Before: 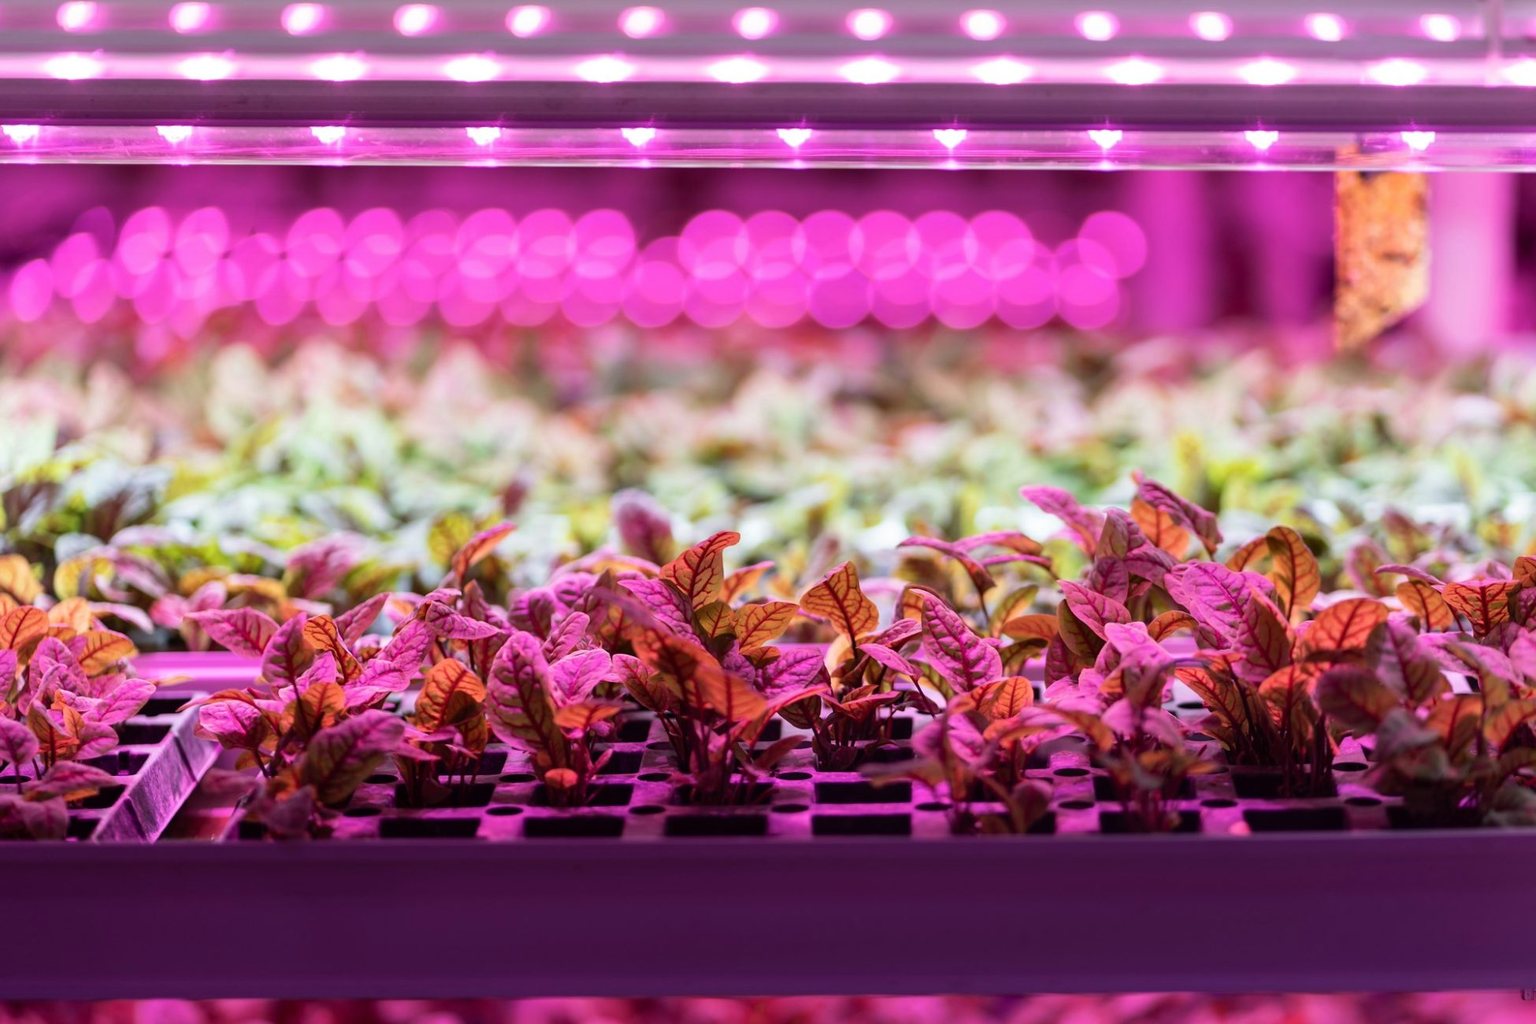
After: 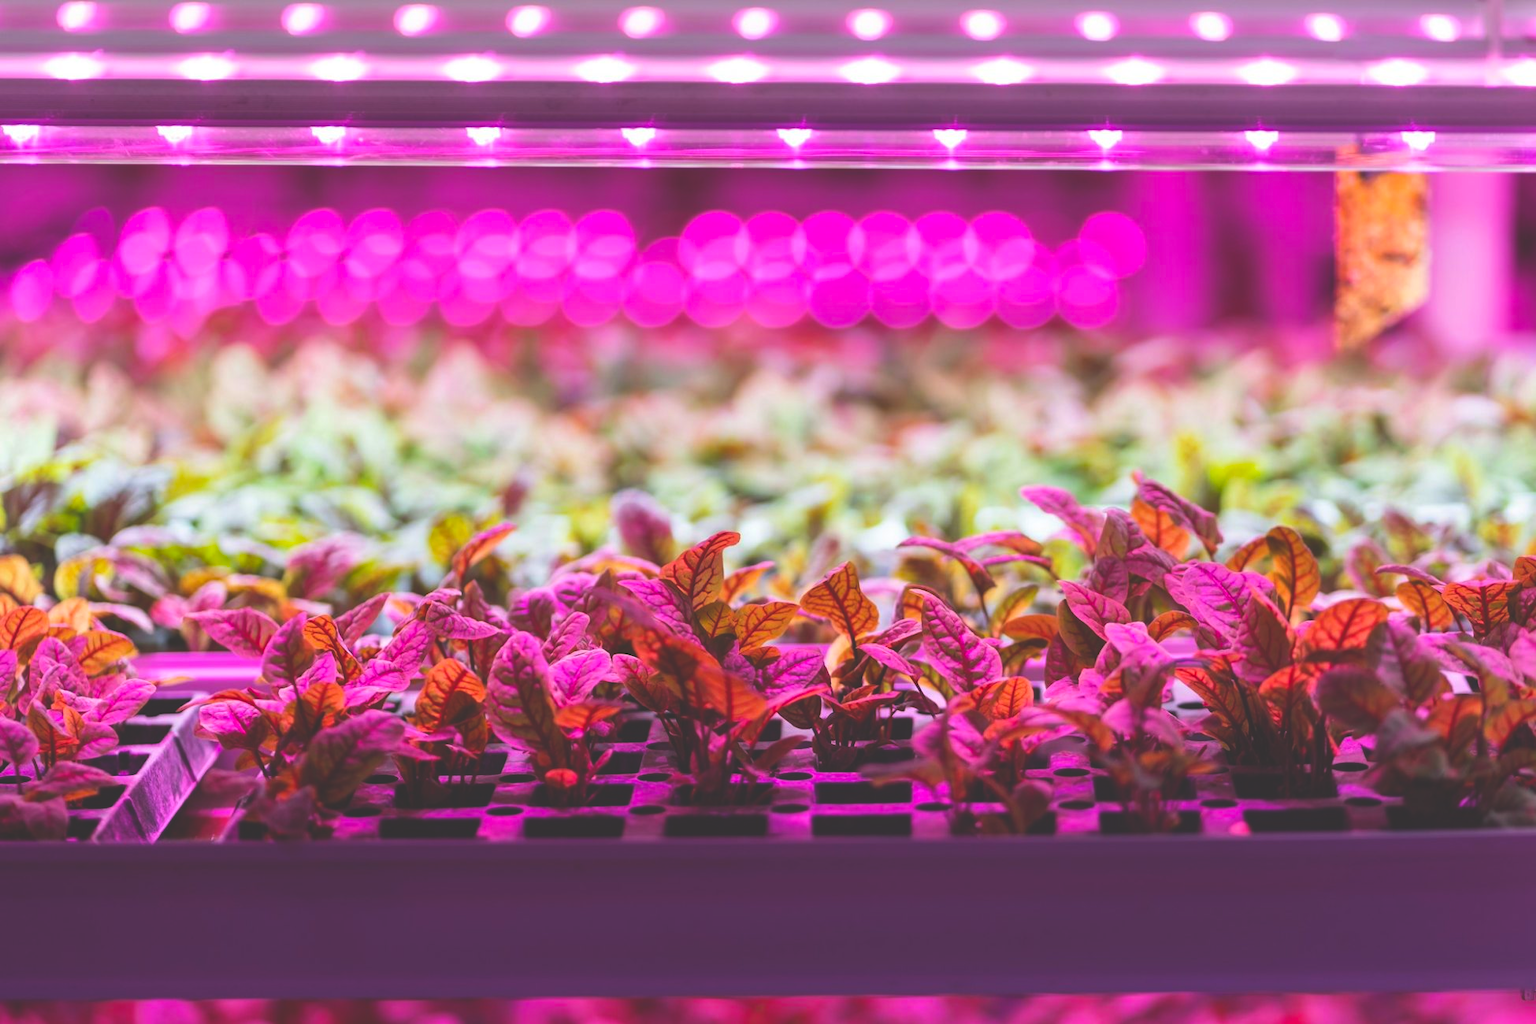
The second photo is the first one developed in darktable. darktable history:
exposure: black level correction -0.031, compensate highlight preservation false
color balance rgb: perceptual saturation grading › global saturation 30.494%
